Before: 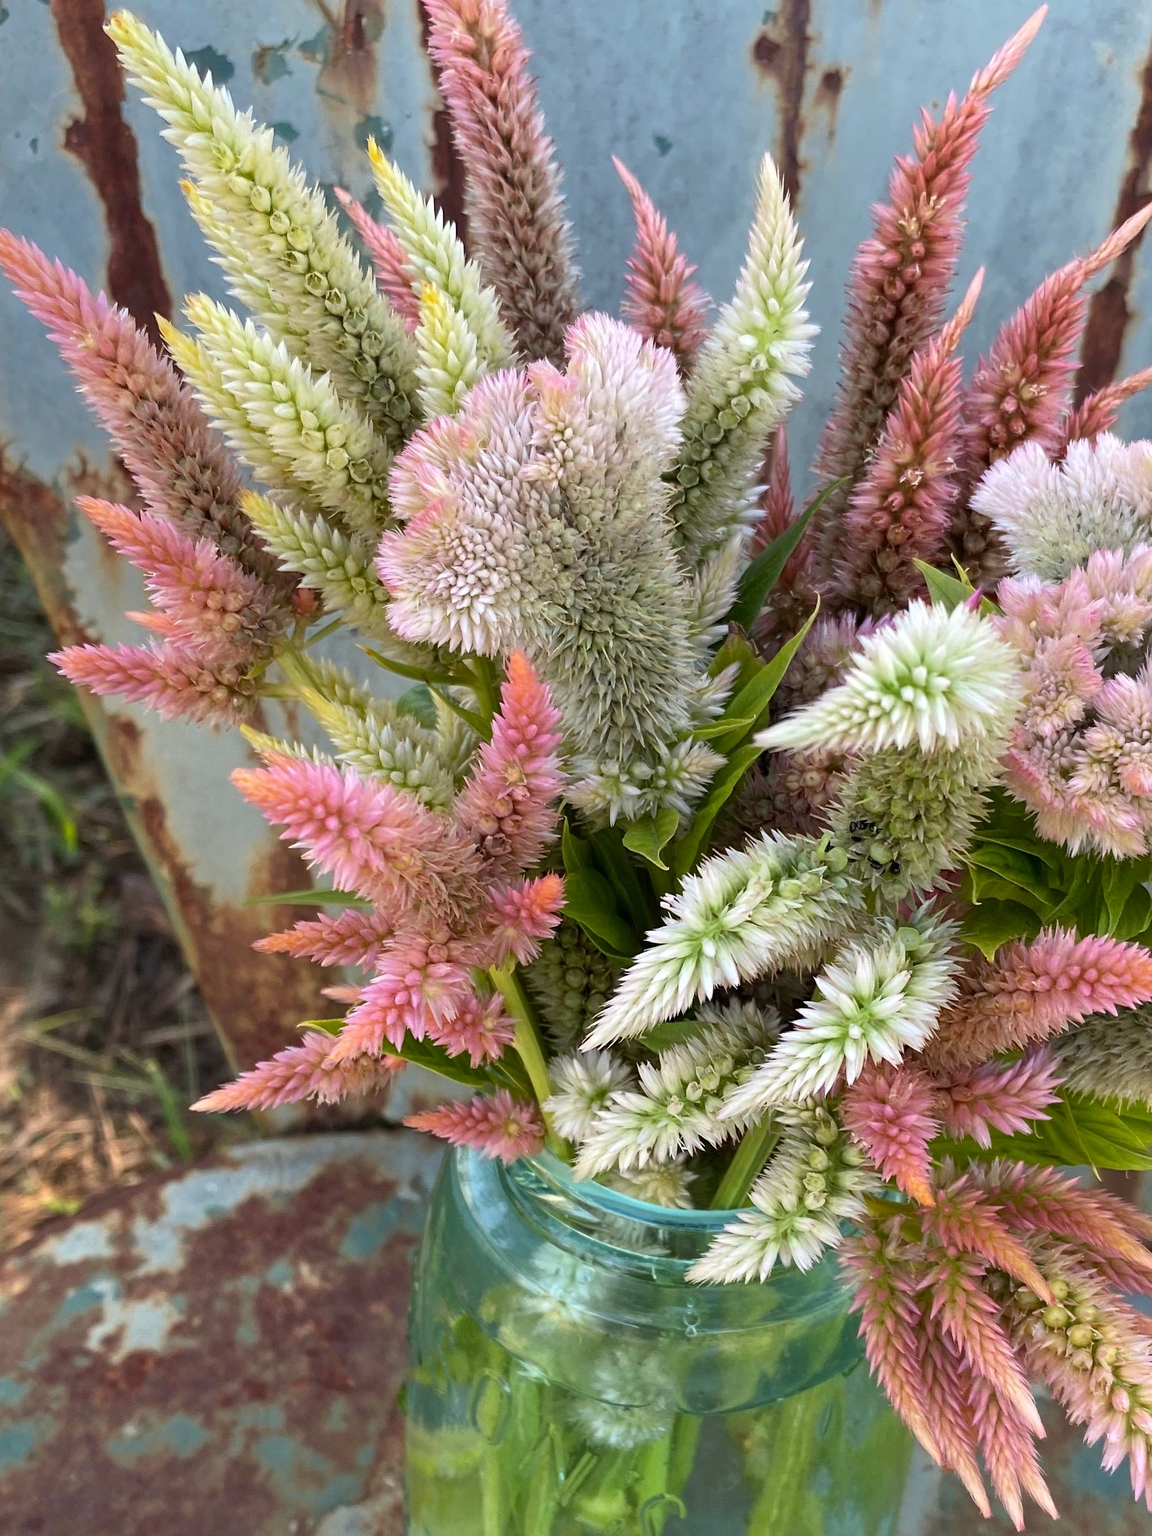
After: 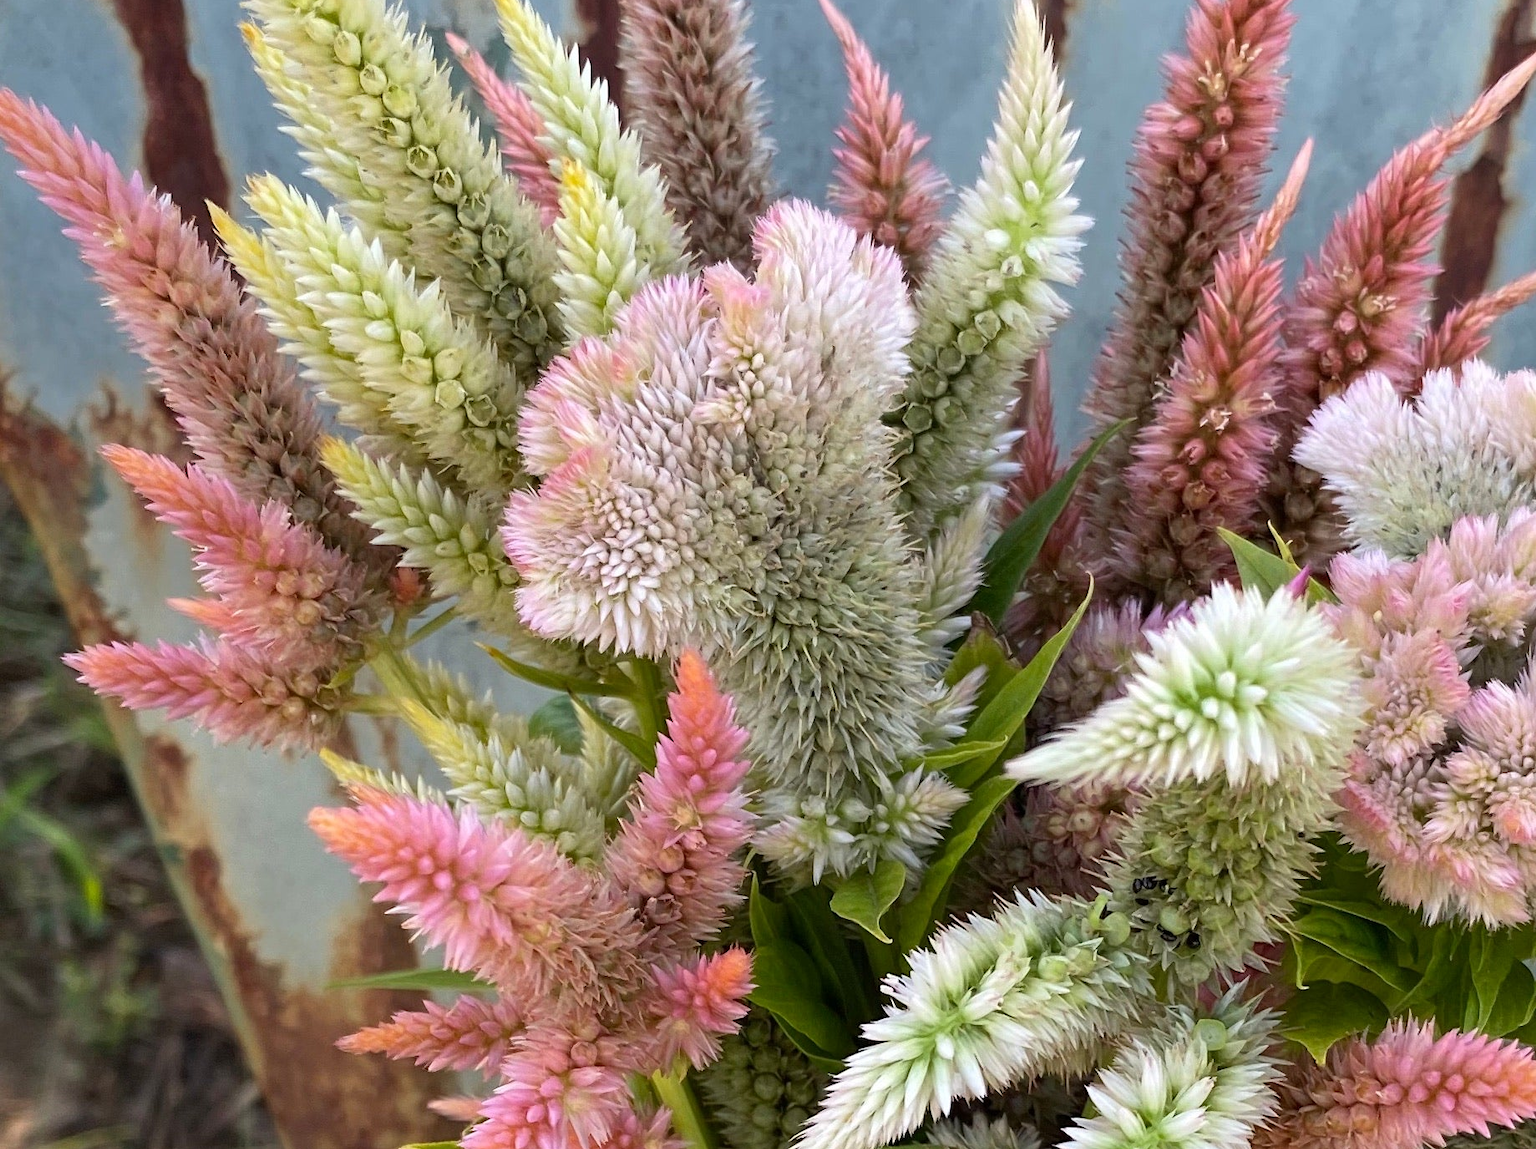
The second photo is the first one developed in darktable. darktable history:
crop and rotate: top 10.63%, bottom 33.238%
